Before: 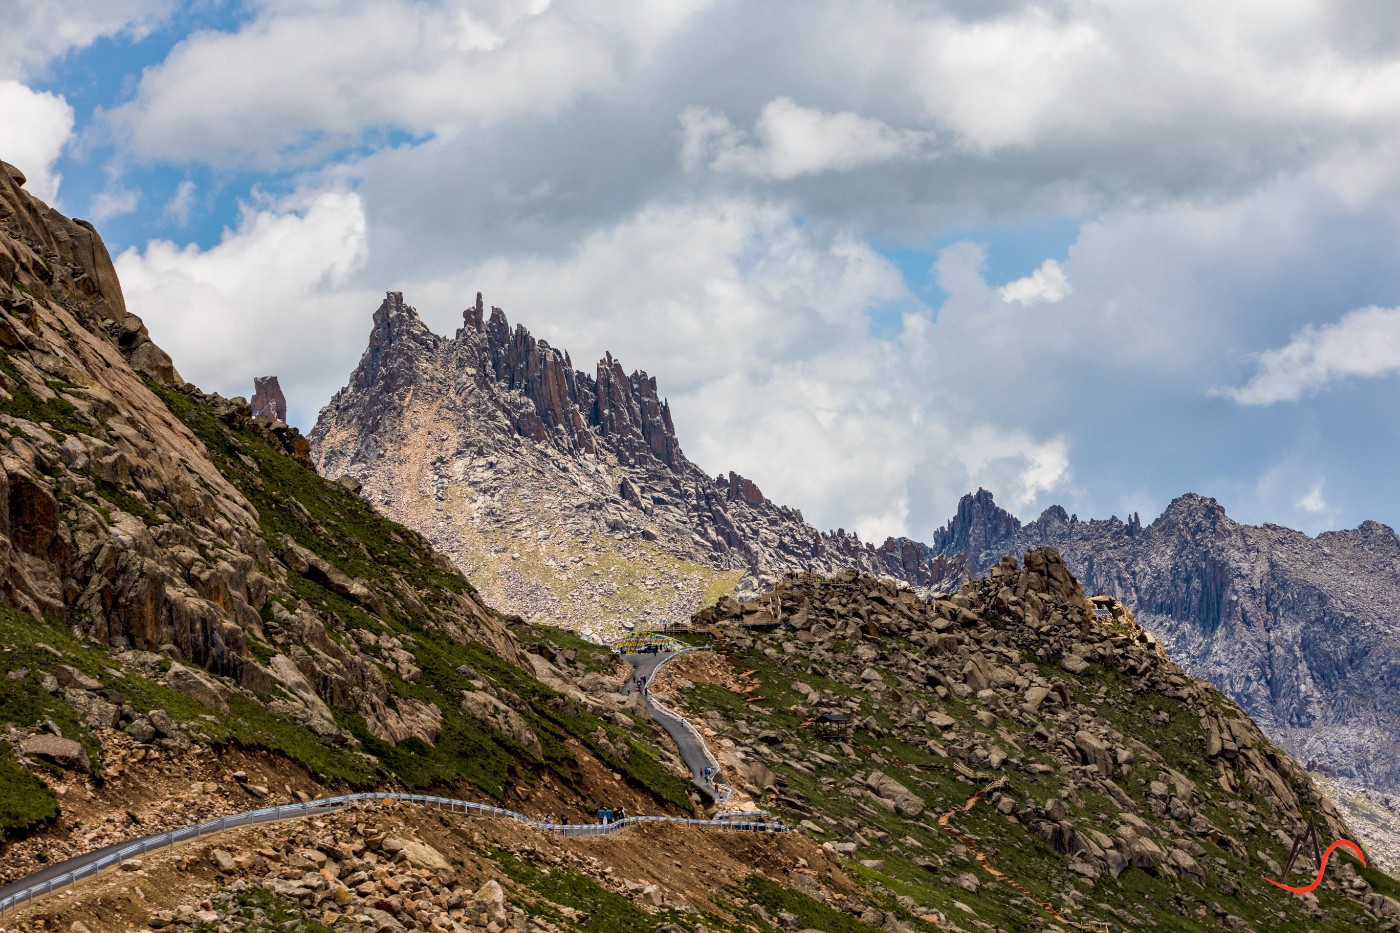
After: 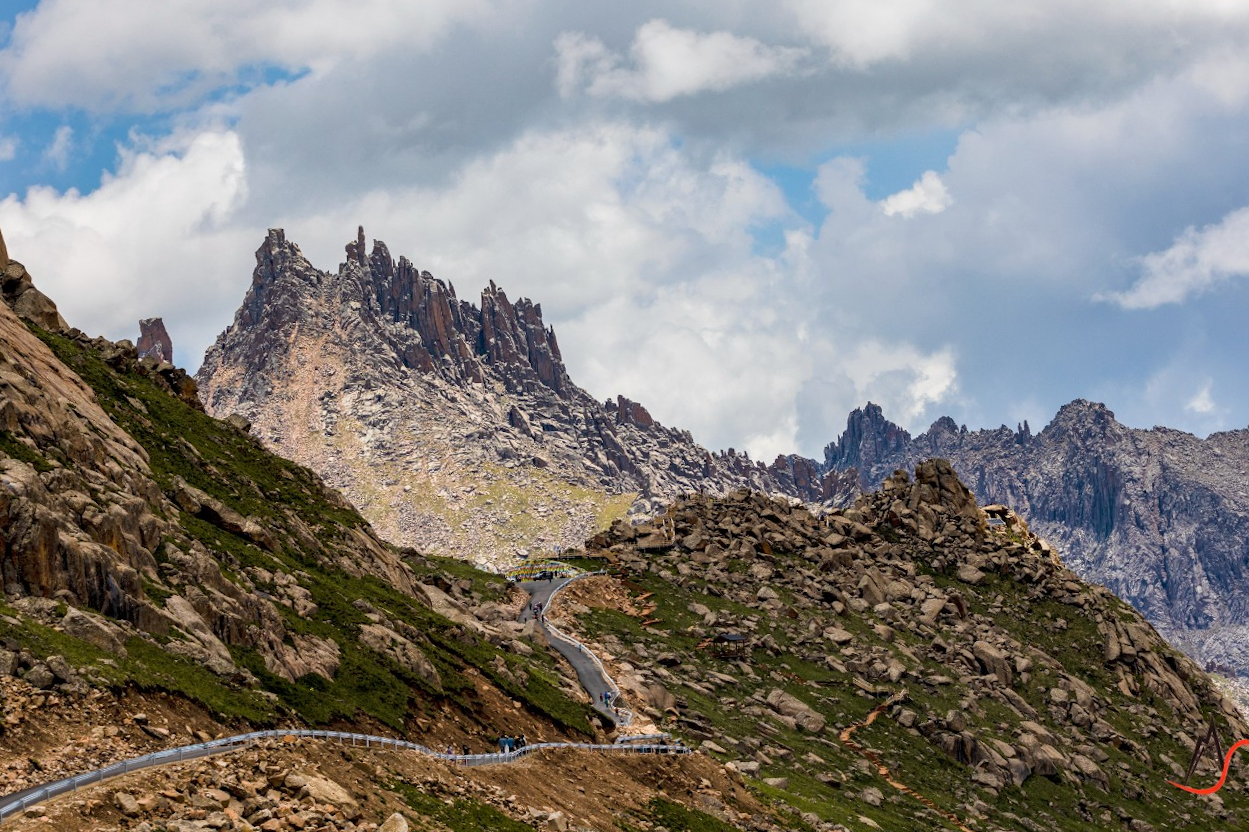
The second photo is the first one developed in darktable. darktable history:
crop and rotate: angle 2.22°, left 5.662%, top 5.704%
